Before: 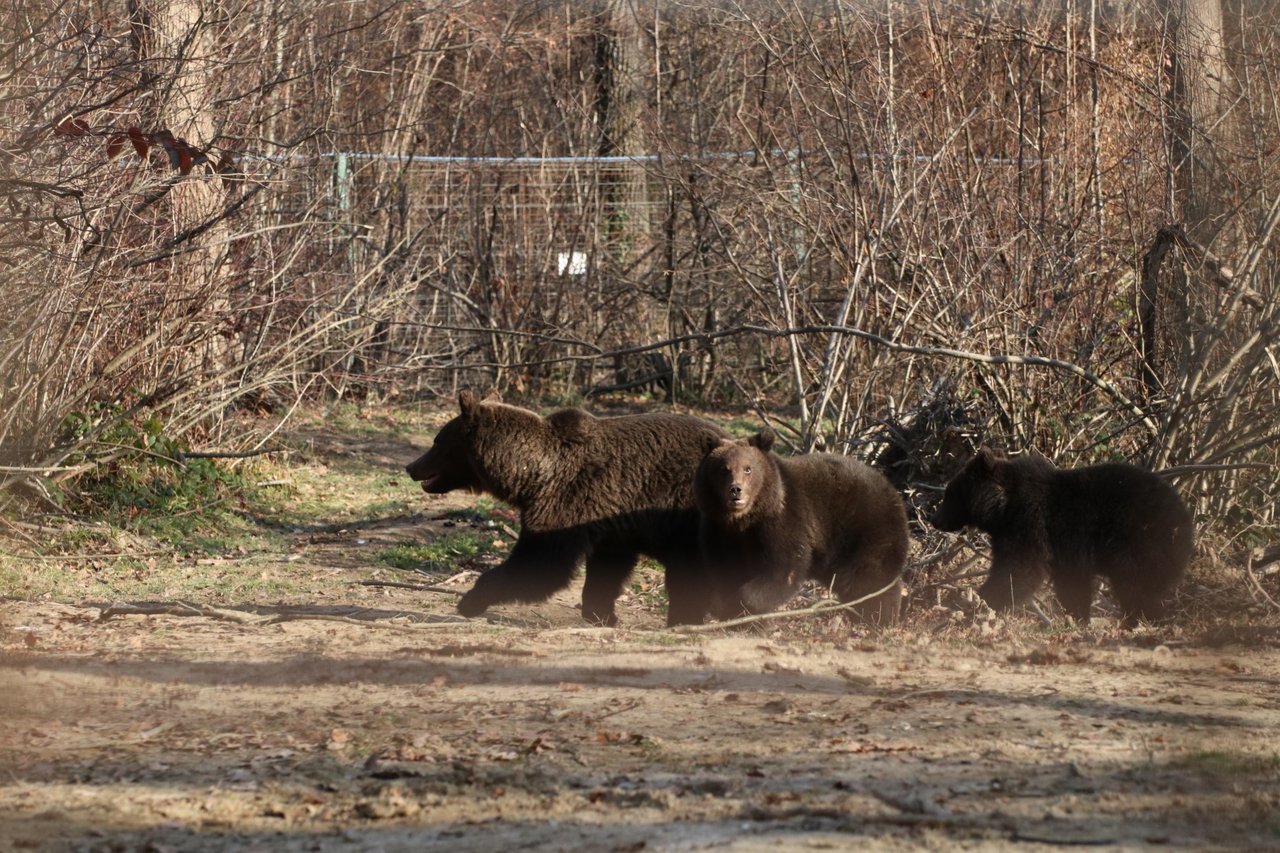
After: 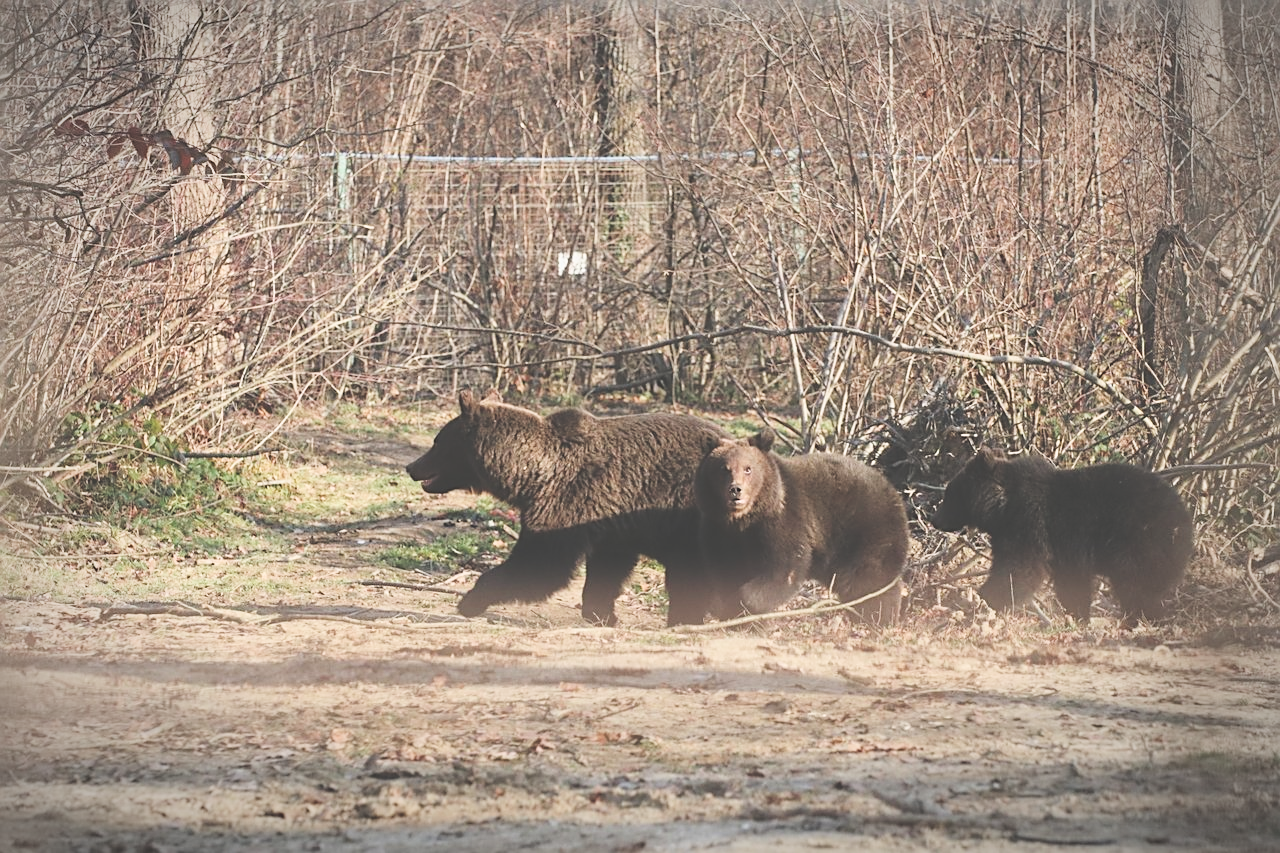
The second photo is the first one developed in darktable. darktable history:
filmic rgb: black relative exposure -7.65 EV, white relative exposure 4.56 EV, hardness 3.61
exposure: black level correction -0.023, exposure 1.397 EV, compensate highlight preservation false
sharpen: on, module defaults
vignetting: automatic ratio true
